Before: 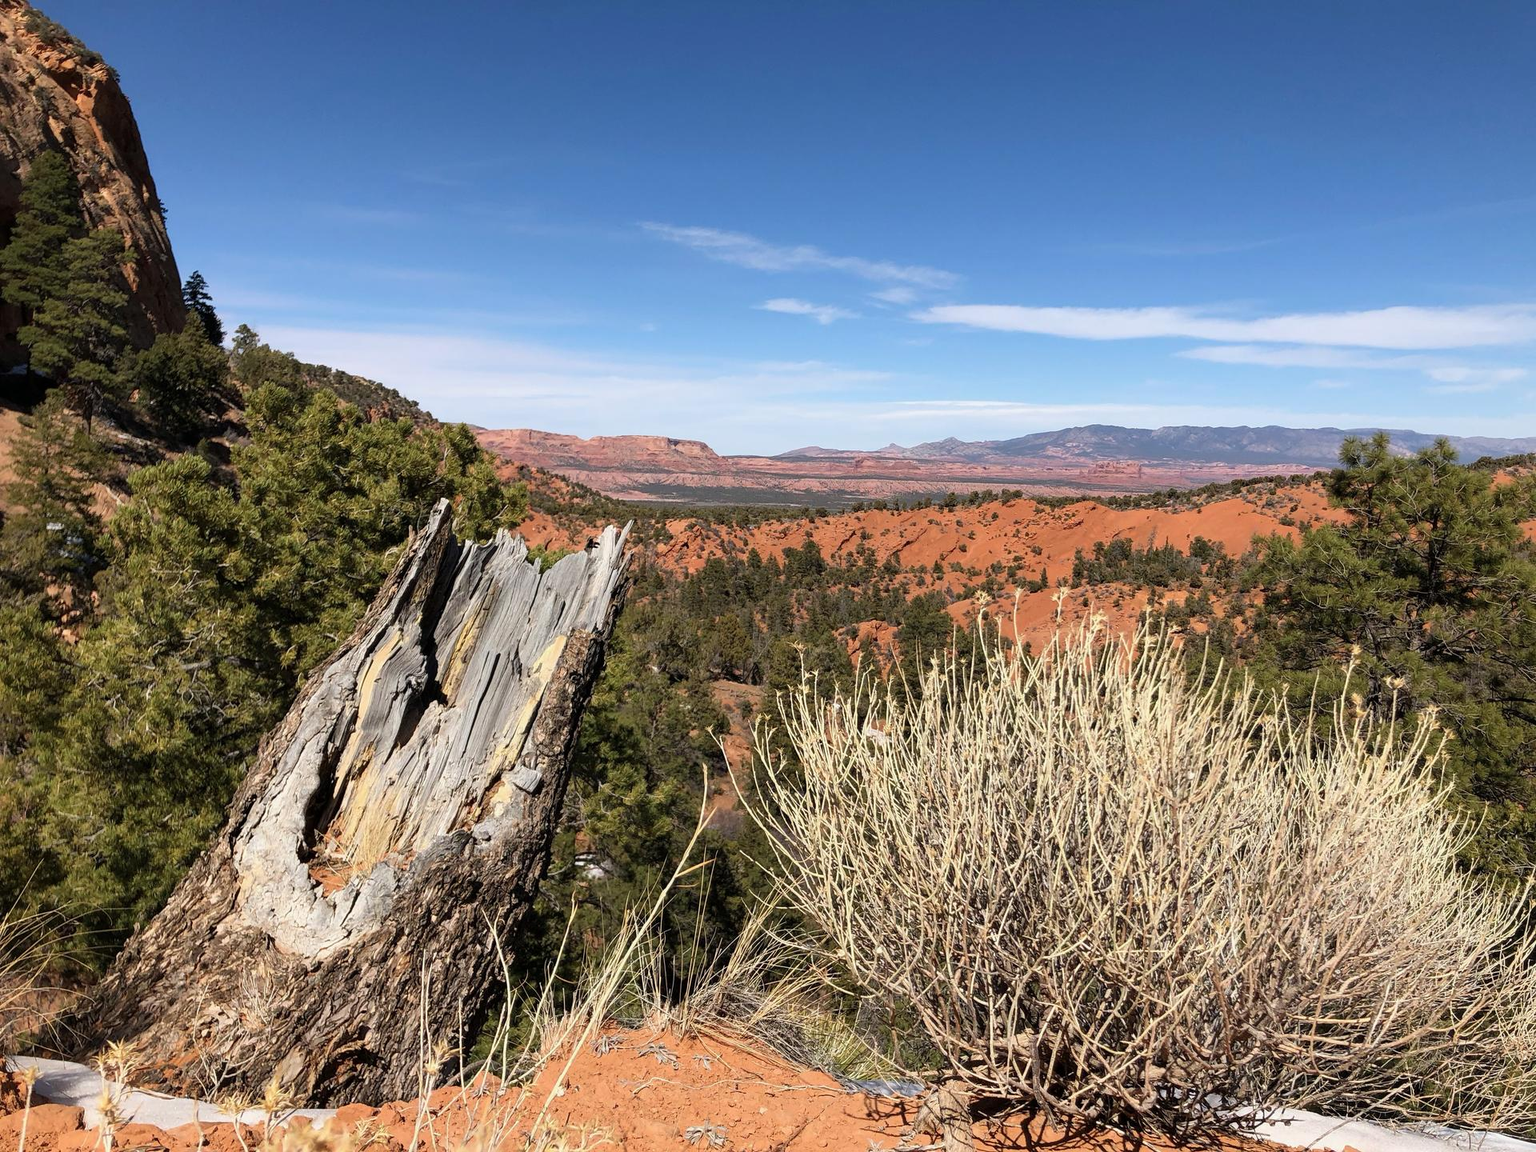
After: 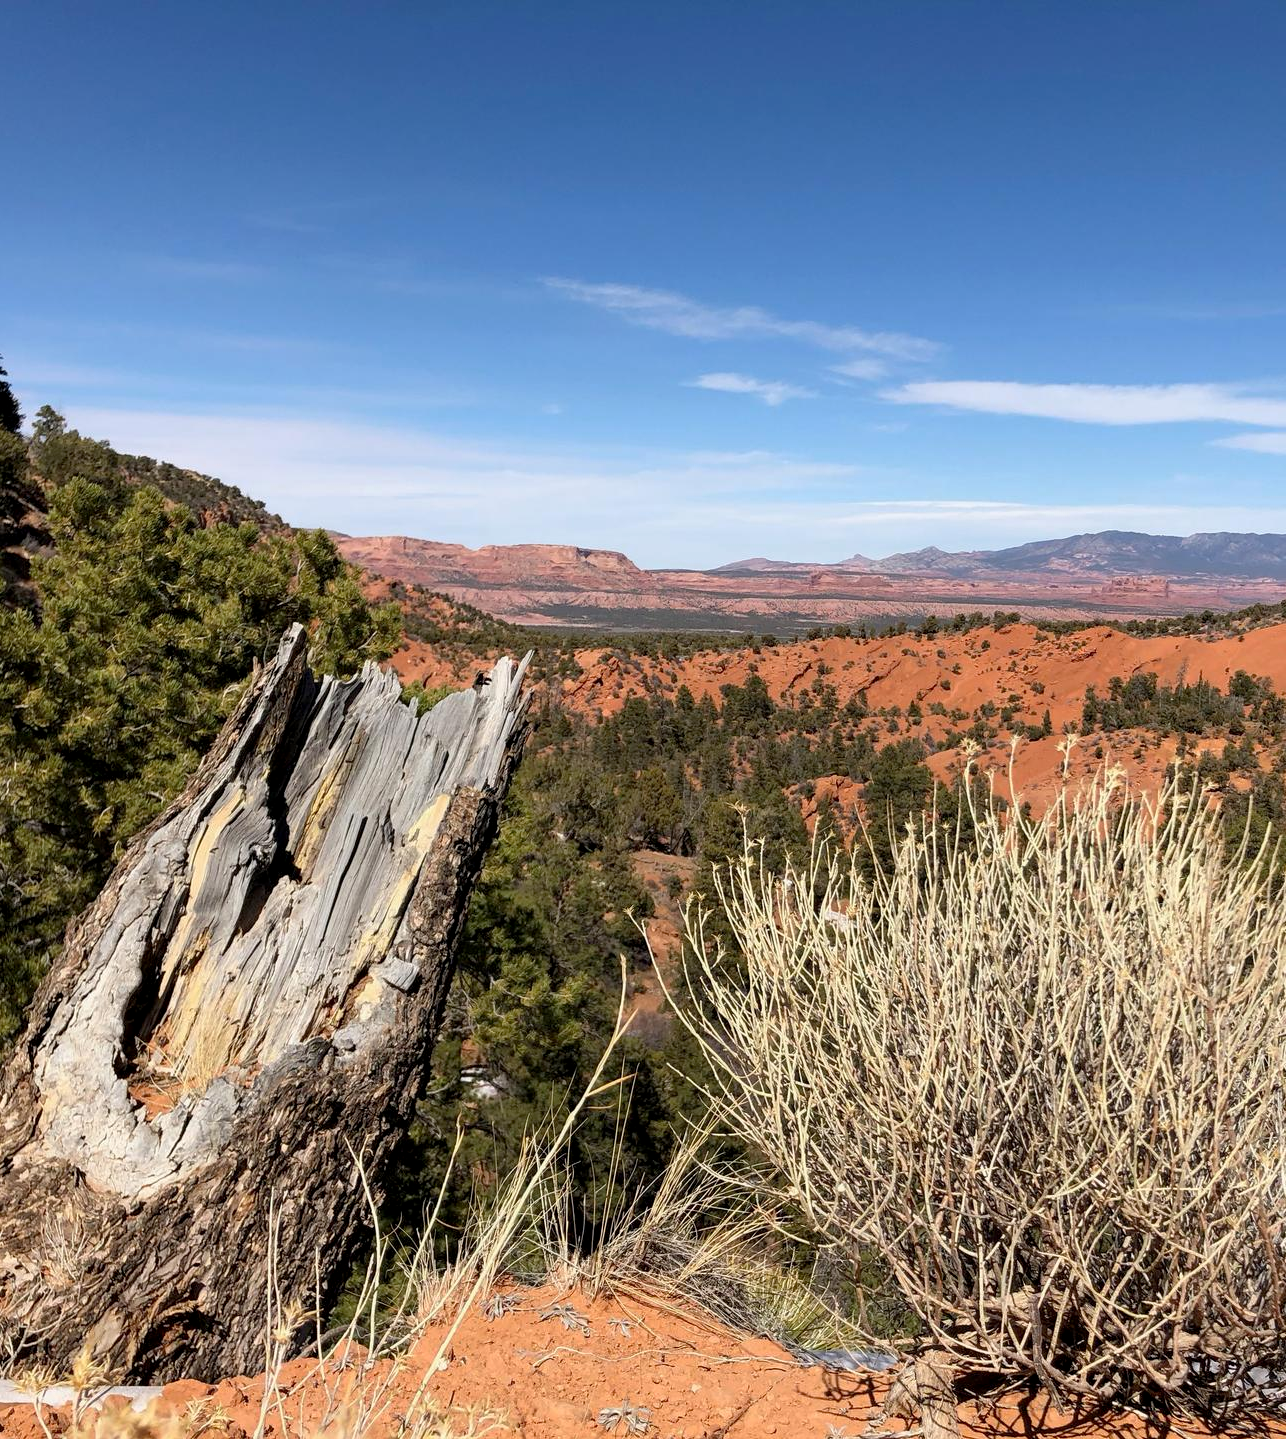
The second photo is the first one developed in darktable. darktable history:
crop and rotate: left 13.486%, right 19.493%
